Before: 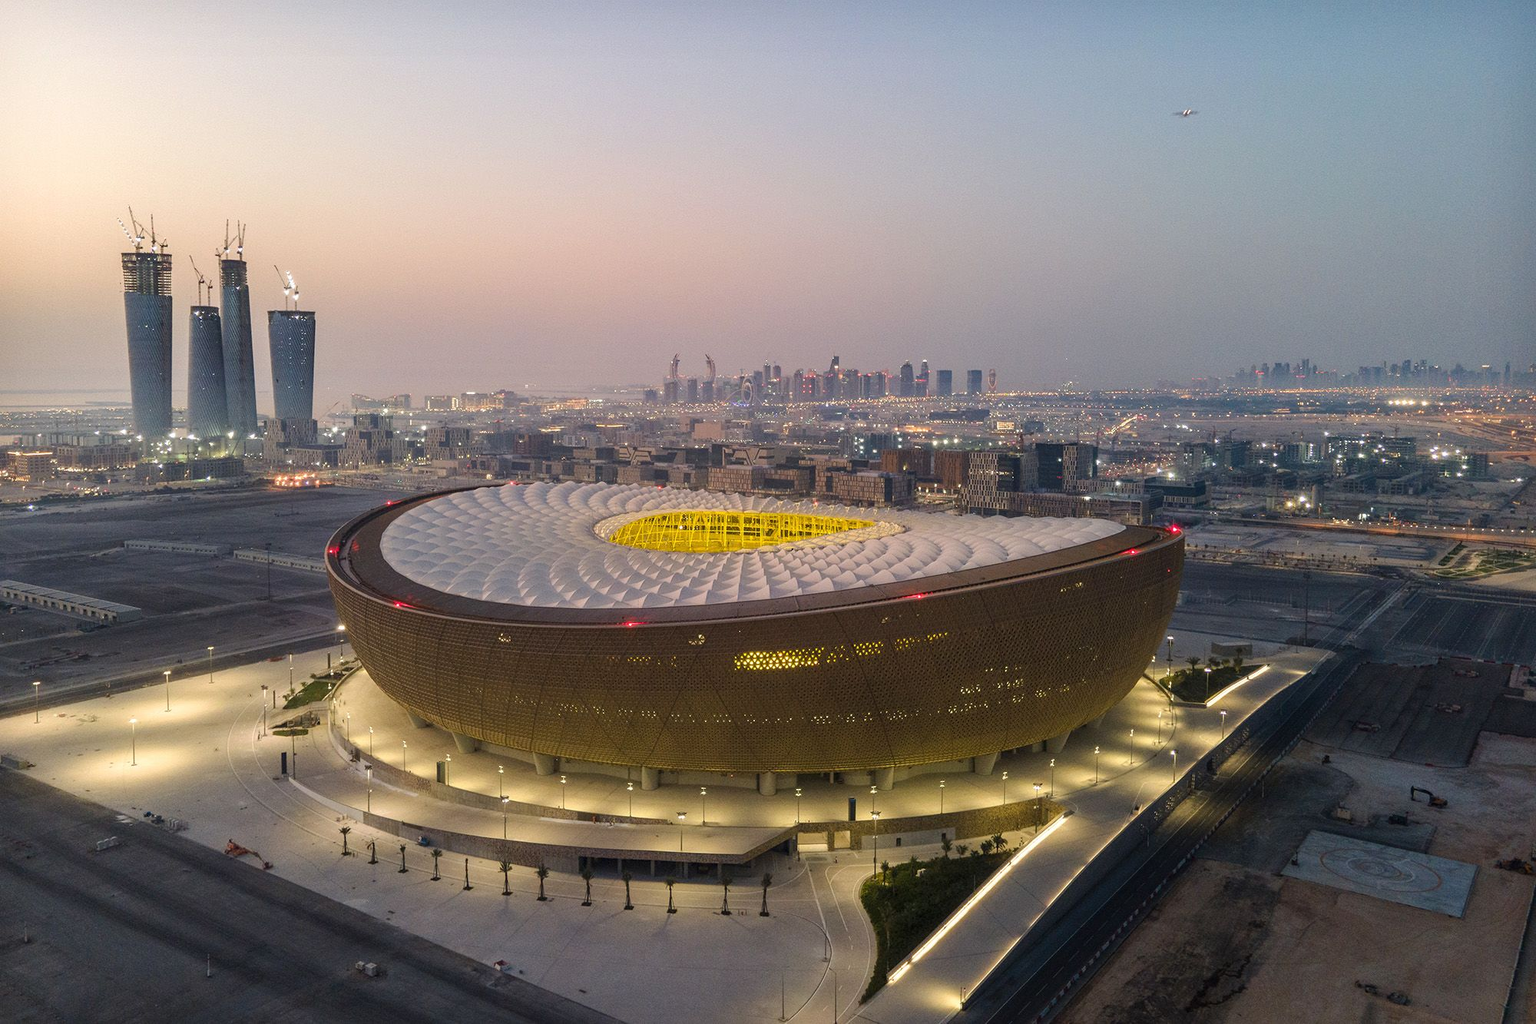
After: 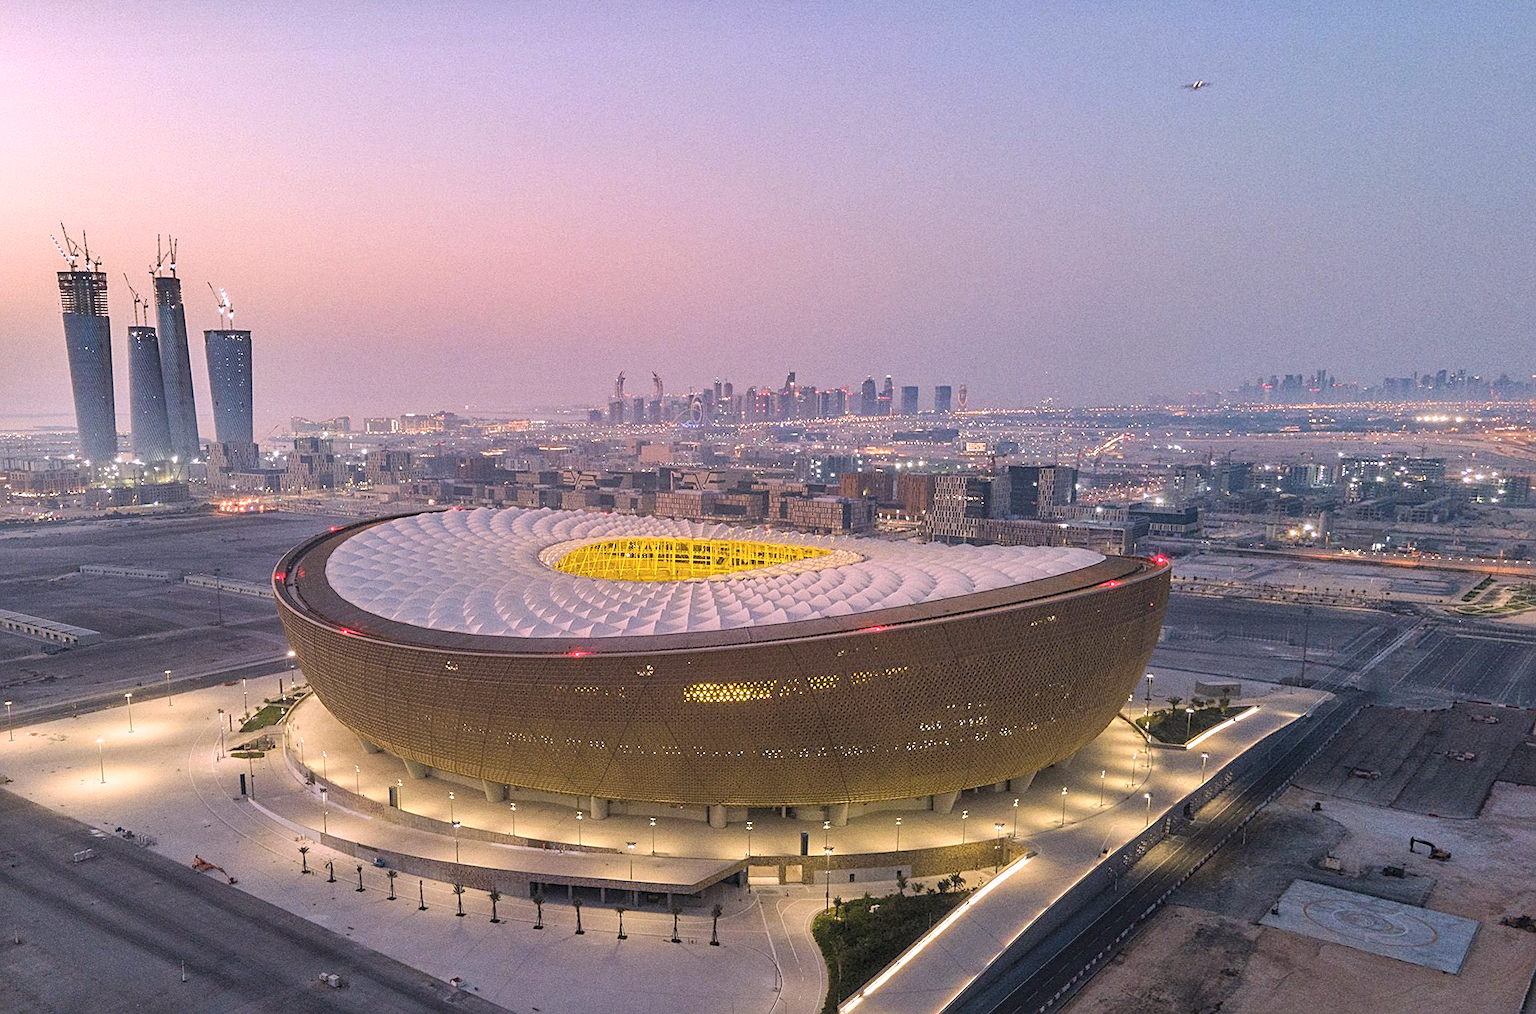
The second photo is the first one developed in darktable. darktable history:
sharpen: on, module defaults
white balance: red 1.066, blue 1.119
grain: coarseness 0.09 ISO
rotate and perspective: rotation 0.062°, lens shift (vertical) 0.115, lens shift (horizontal) -0.133, crop left 0.047, crop right 0.94, crop top 0.061, crop bottom 0.94
shadows and highlights: soften with gaussian
contrast brightness saturation: brightness 0.15
